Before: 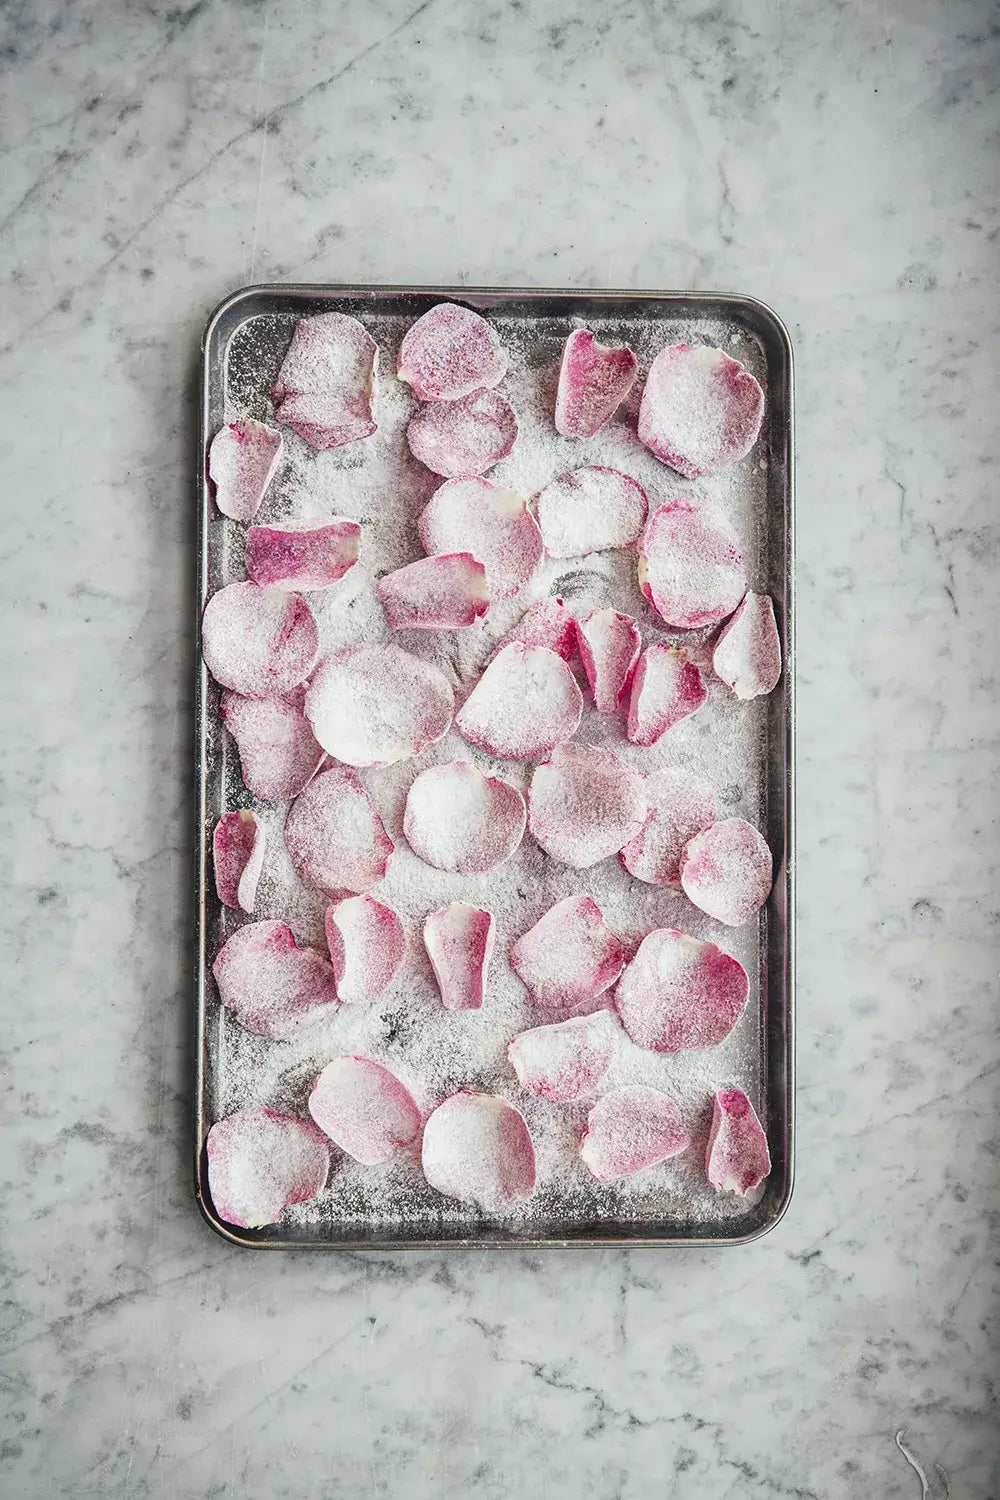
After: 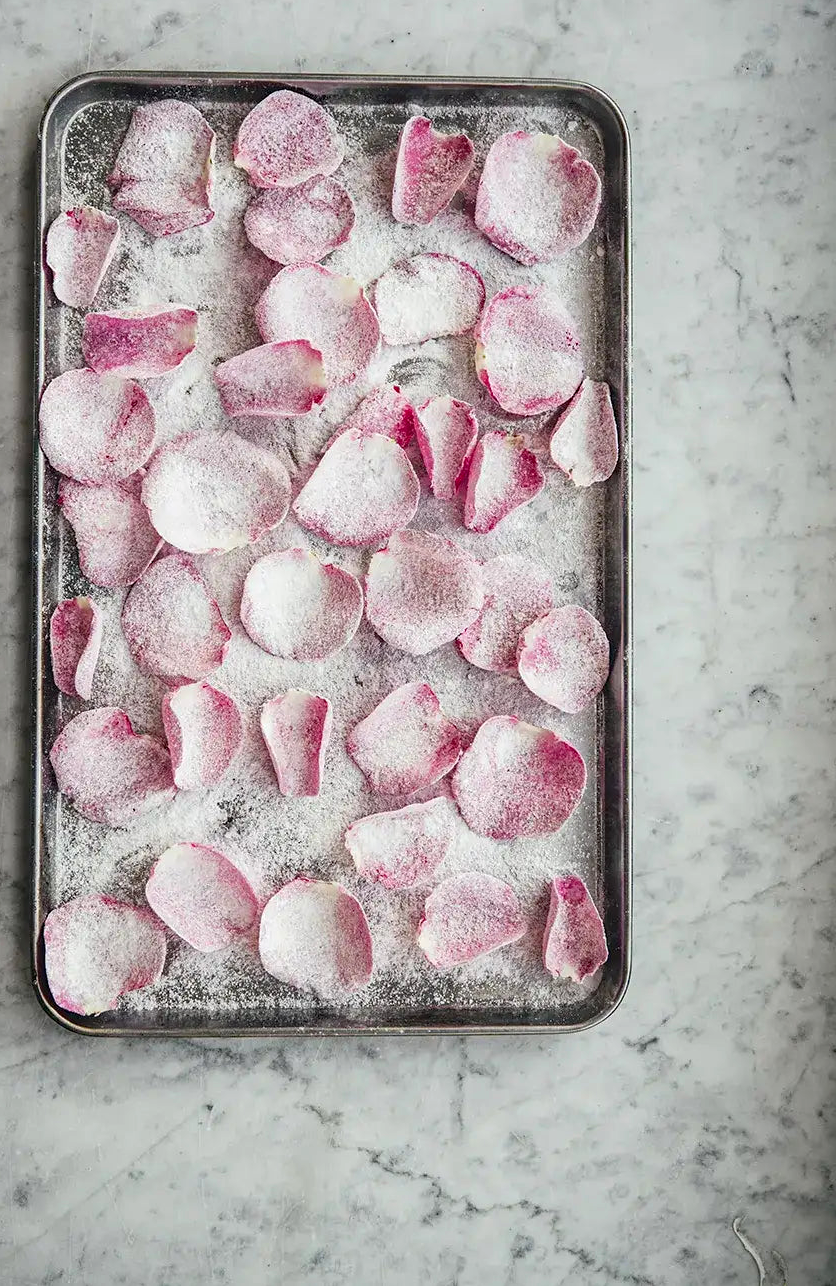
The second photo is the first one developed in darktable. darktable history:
crop: left 16.315%, top 14.246%
haze removal: compatibility mode true, adaptive false
